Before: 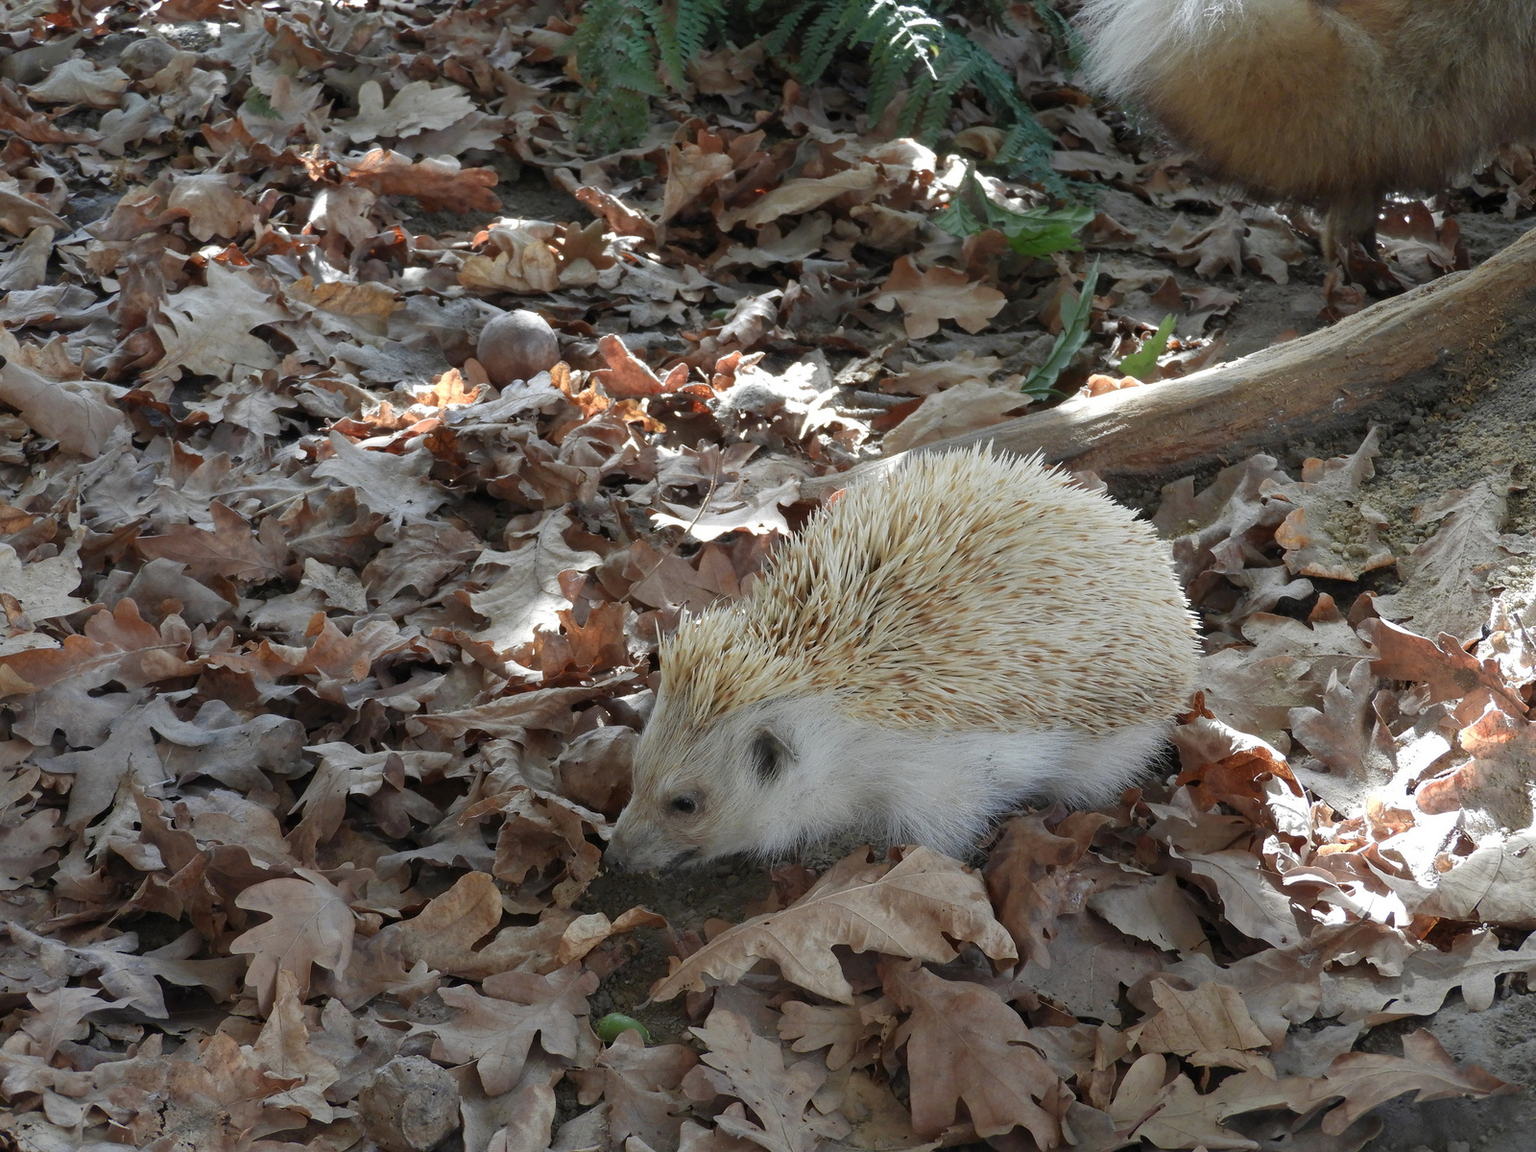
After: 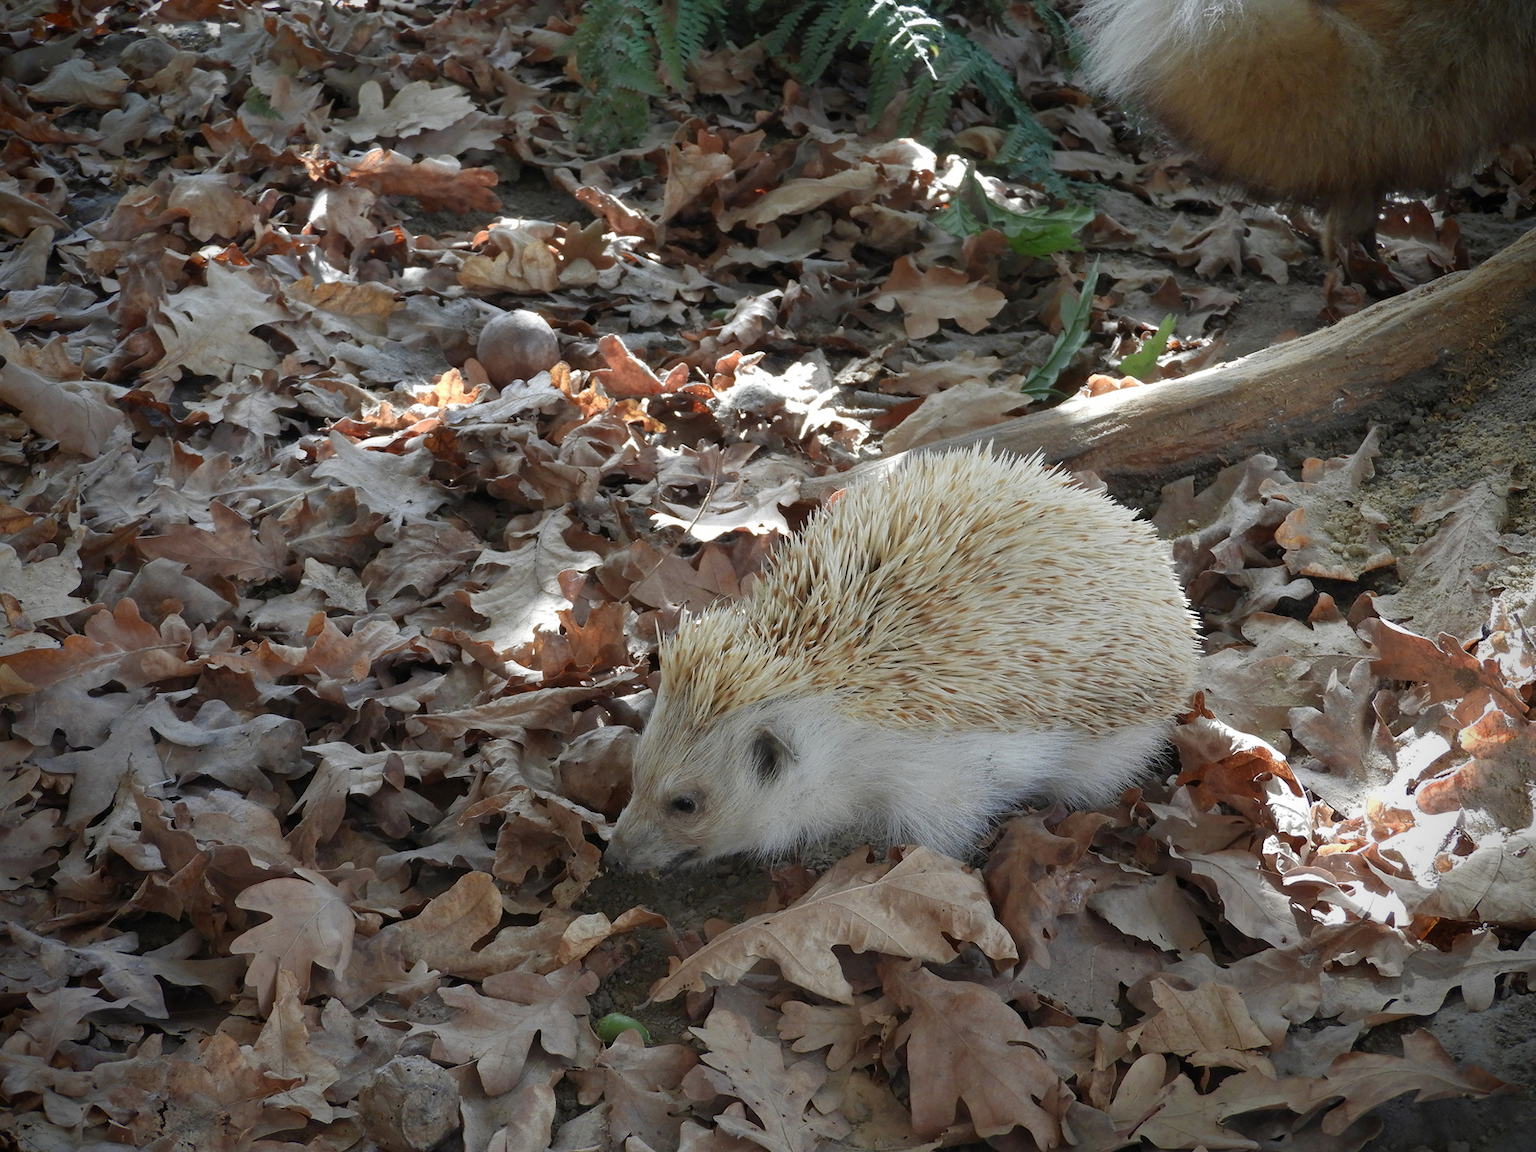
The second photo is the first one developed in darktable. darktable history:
vignetting: fall-off start 74.13%, fall-off radius 66.53%, brightness -0.999, saturation 0.492
